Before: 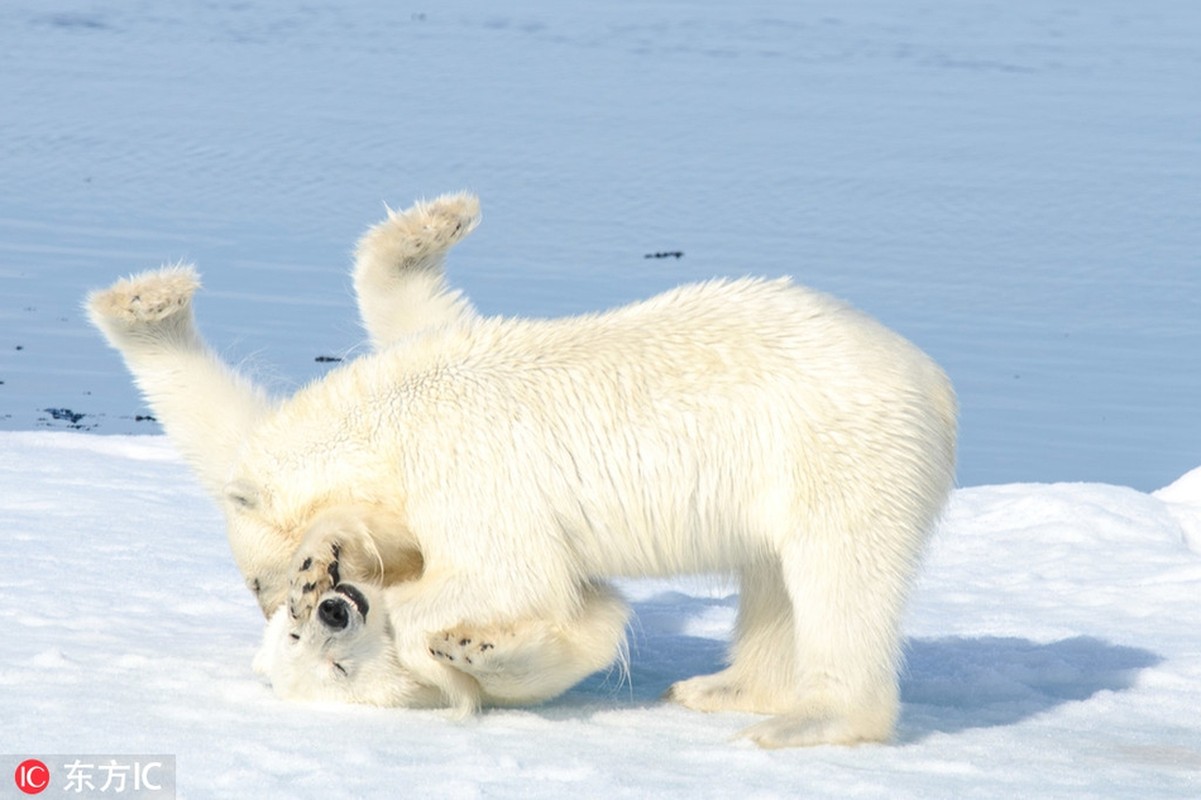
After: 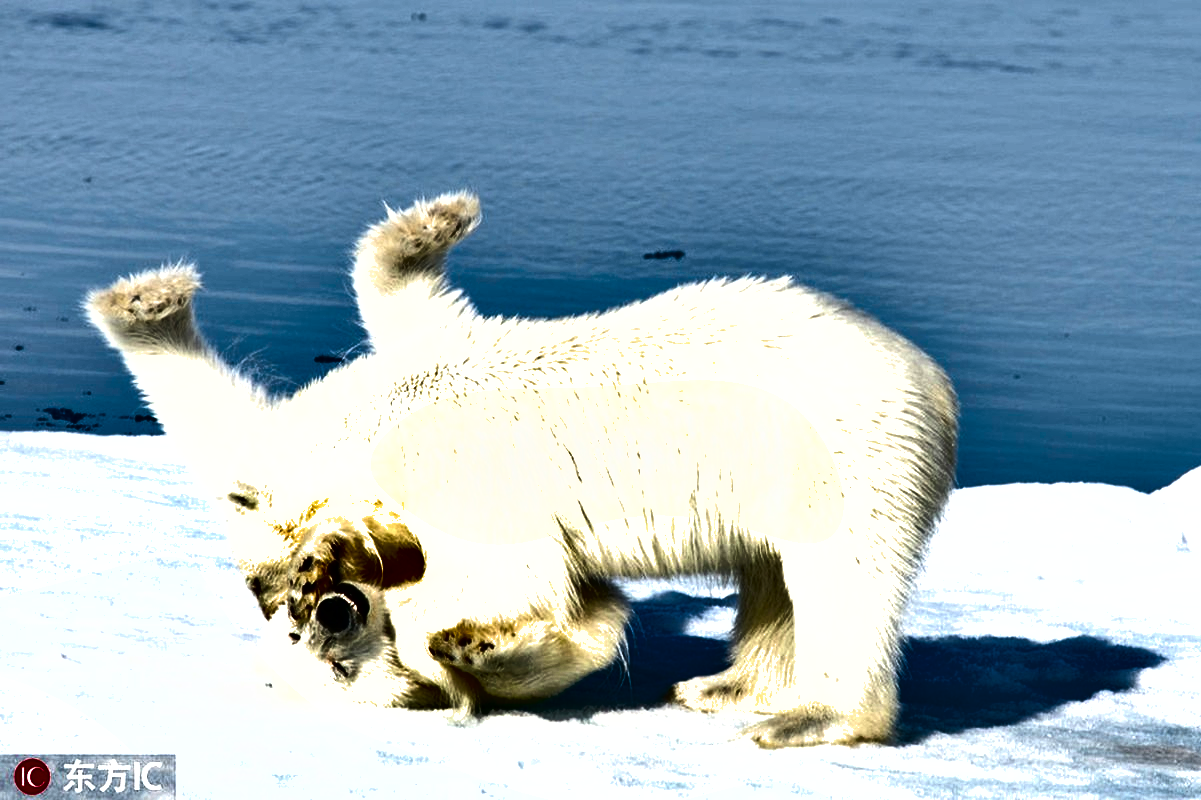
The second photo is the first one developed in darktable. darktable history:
shadows and highlights: shadows 24.18, highlights -79.48, soften with gaussian
tone equalizer: -8 EV -0.408 EV, -7 EV -0.4 EV, -6 EV -0.331 EV, -5 EV -0.256 EV, -3 EV 0.238 EV, -2 EV 0.308 EV, -1 EV 0.414 EV, +0 EV 0.391 EV
